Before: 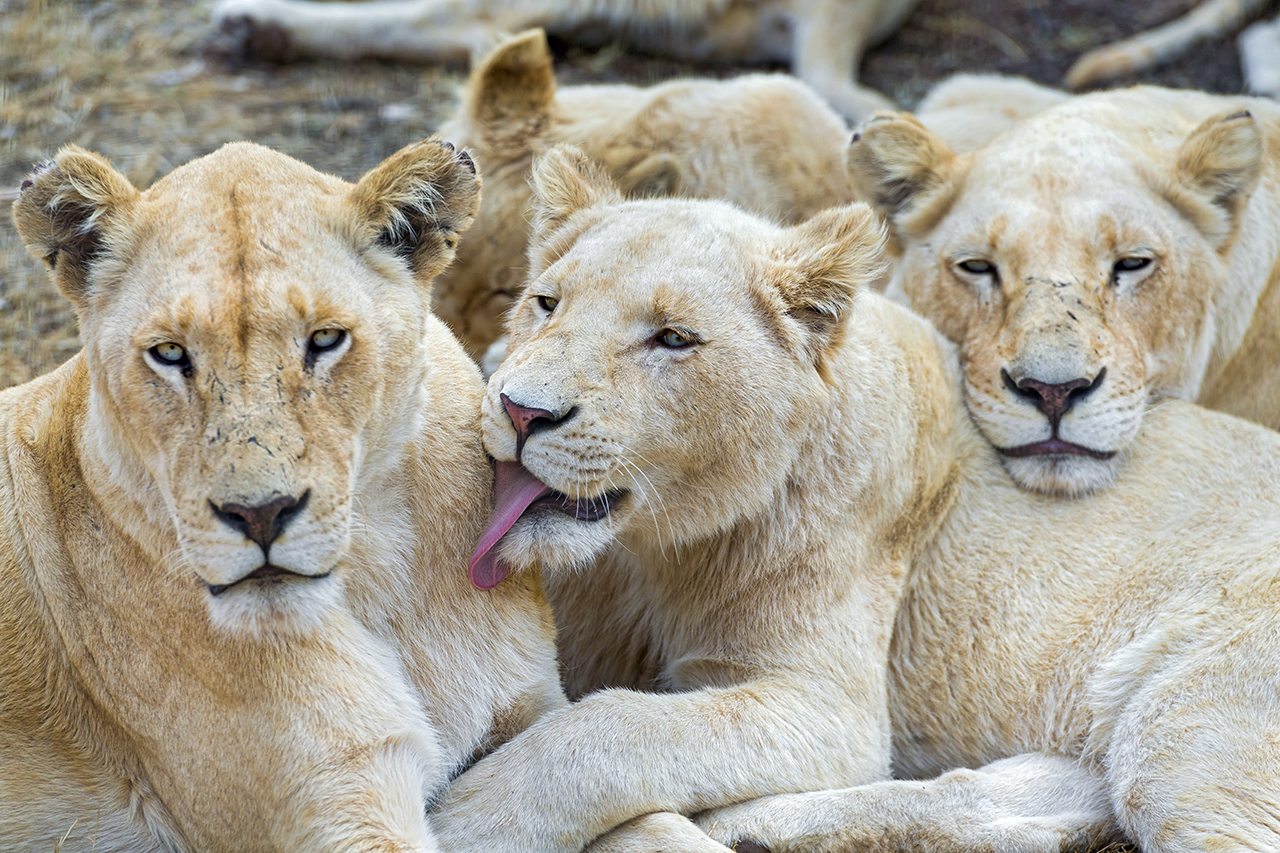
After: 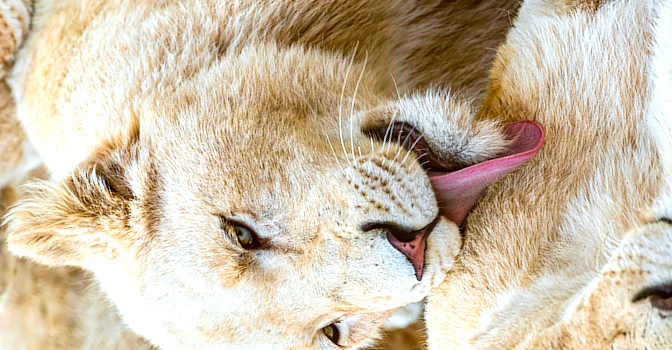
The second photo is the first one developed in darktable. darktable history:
crop and rotate: angle 148.05°, left 9.169%, top 15.576%, right 4.527%, bottom 16.917%
tone equalizer: -8 EV -0.394 EV, -7 EV -0.418 EV, -6 EV -0.302 EV, -5 EV -0.228 EV, -3 EV 0.194 EV, -2 EV 0.34 EV, -1 EV 0.374 EV, +0 EV 0.422 EV
local contrast: on, module defaults
color correction: highlights a* -0.559, highlights b* 0.165, shadows a* 4.62, shadows b* 20.81
contrast brightness saturation: contrast 0.149, brightness 0.046
